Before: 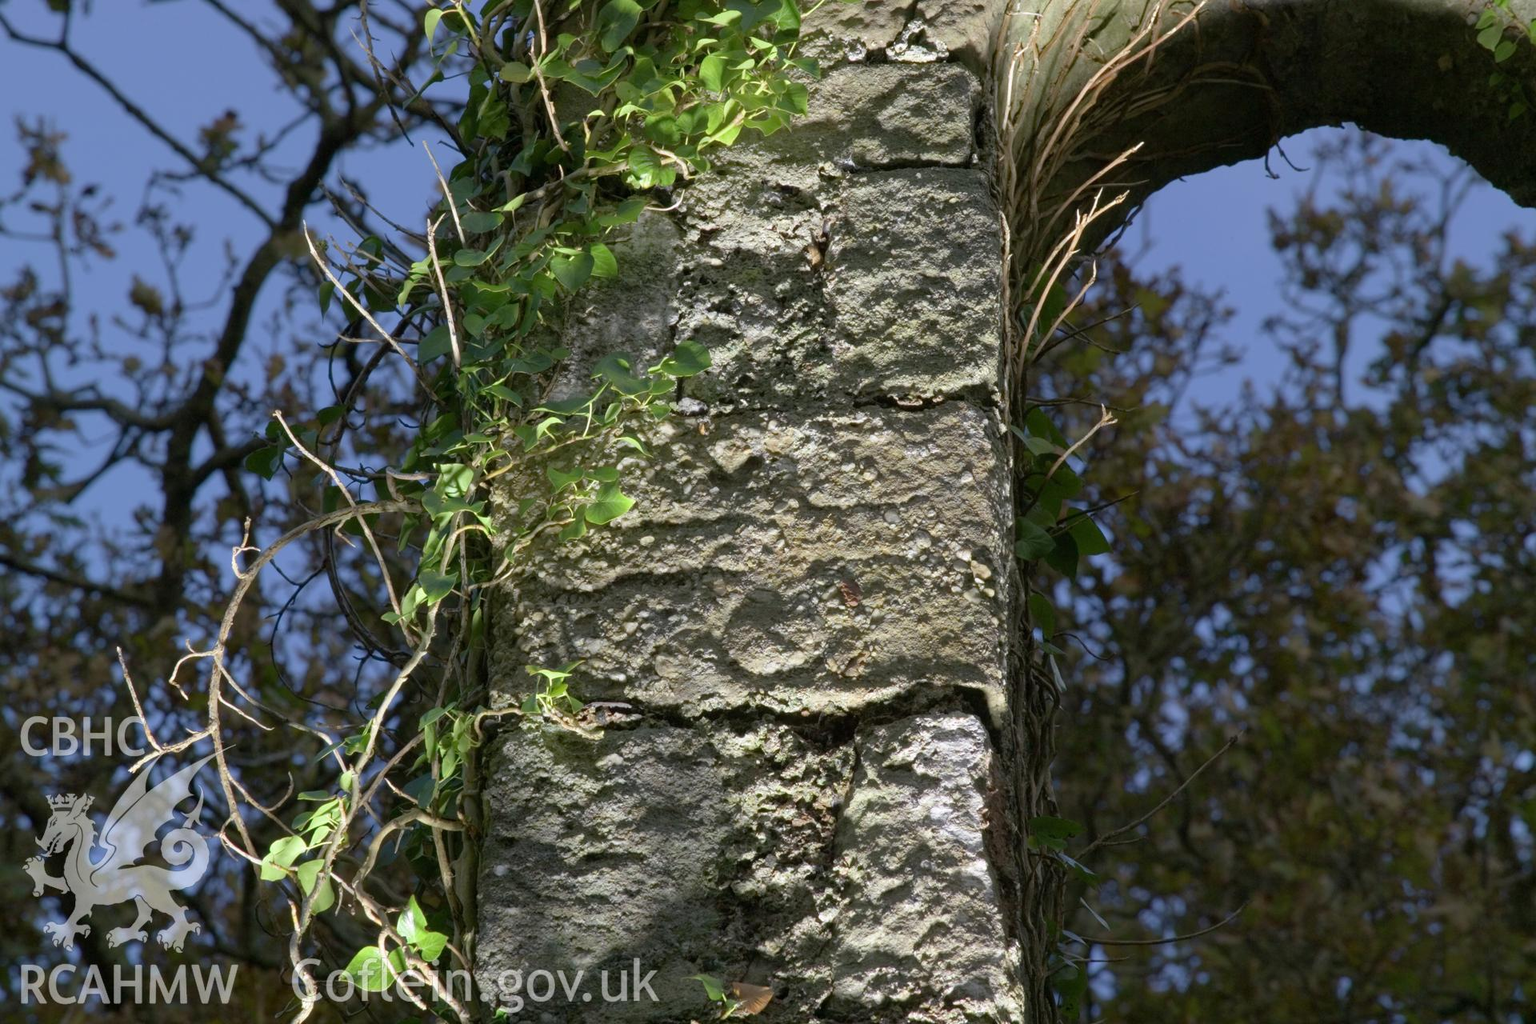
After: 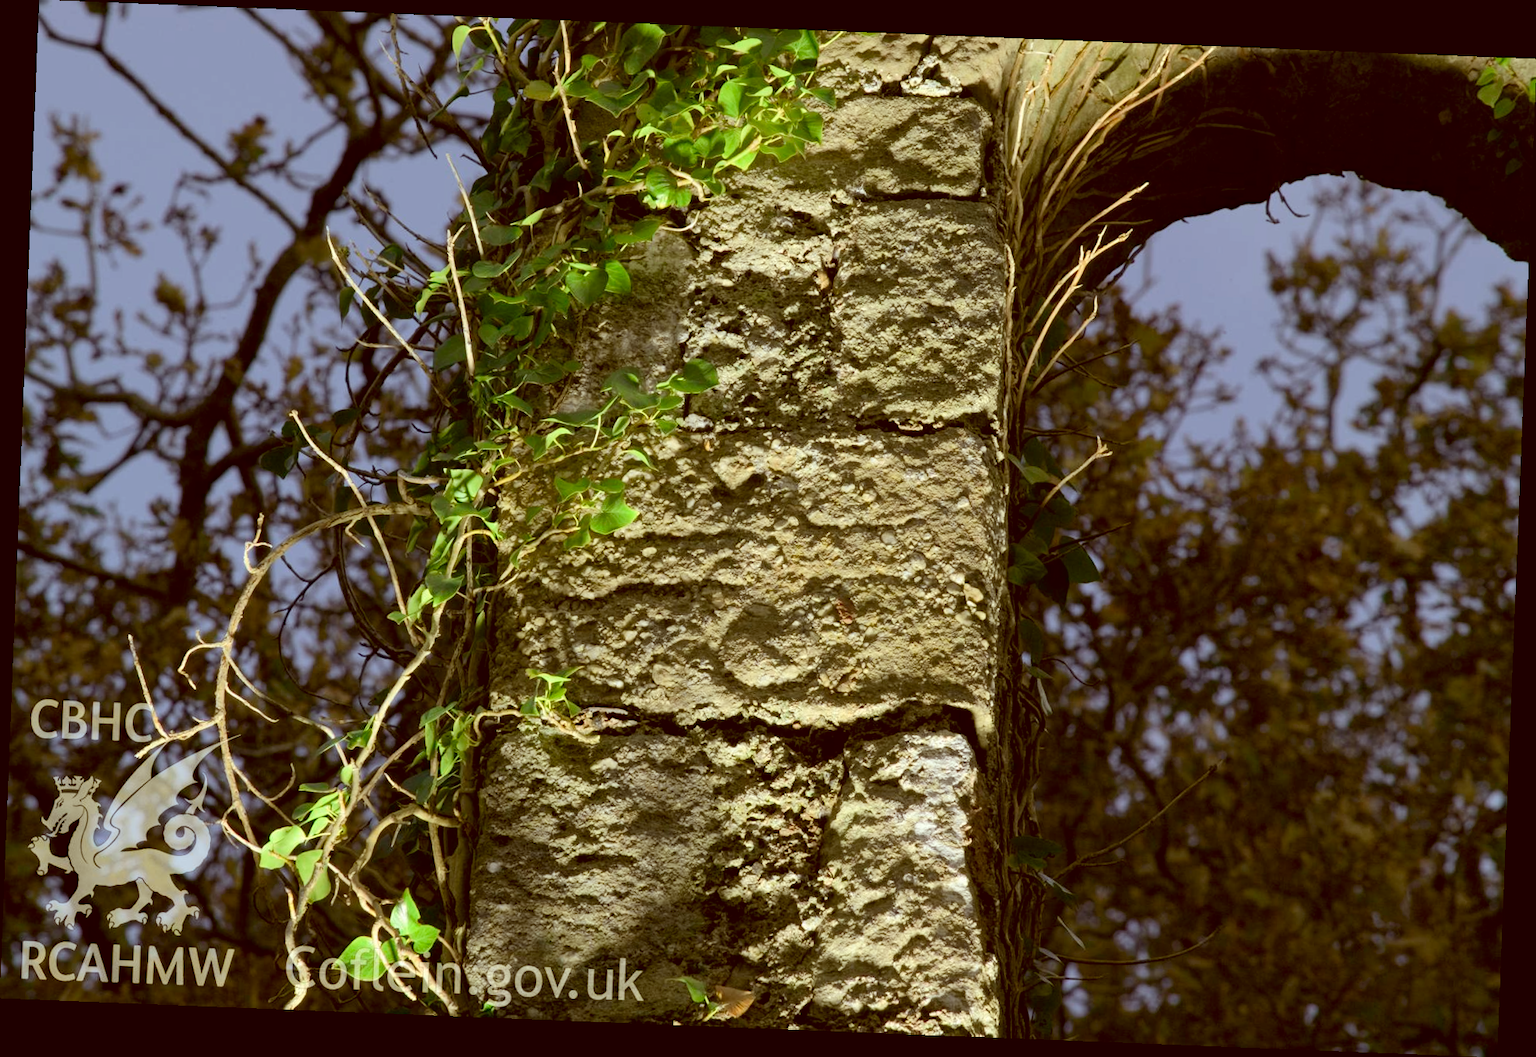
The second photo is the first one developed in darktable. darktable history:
rotate and perspective: rotation 2.27°, automatic cropping off
color correction: highlights a* -5.94, highlights b* 9.48, shadows a* 10.12, shadows b* 23.94
tone curve: curves: ch0 [(0, 0.013) (0.054, 0.018) (0.205, 0.191) (0.289, 0.292) (0.39, 0.424) (0.493, 0.551) (0.666, 0.743) (0.795, 0.841) (1, 0.998)]; ch1 [(0, 0) (0.385, 0.343) (0.439, 0.415) (0.494, 0.495) (0.501, 0.501) (0.51, 0.509) (0.548, 0.554) (0.586, 0.614) (0.66, 0.706) (0.783, 0.804) (1, 1)]; ch2 [(0, 0) (0.304, 0.31) (0.403, 0.399) (0.441, 0.428) (0.47, 0.469) (0.498, 0.496) (0.524, 0.538) (0.566, 0.579) (0.633, 0.665) (0.7, 0.711) (1, 1)], color space Lab, independent channels, preserve colors none
